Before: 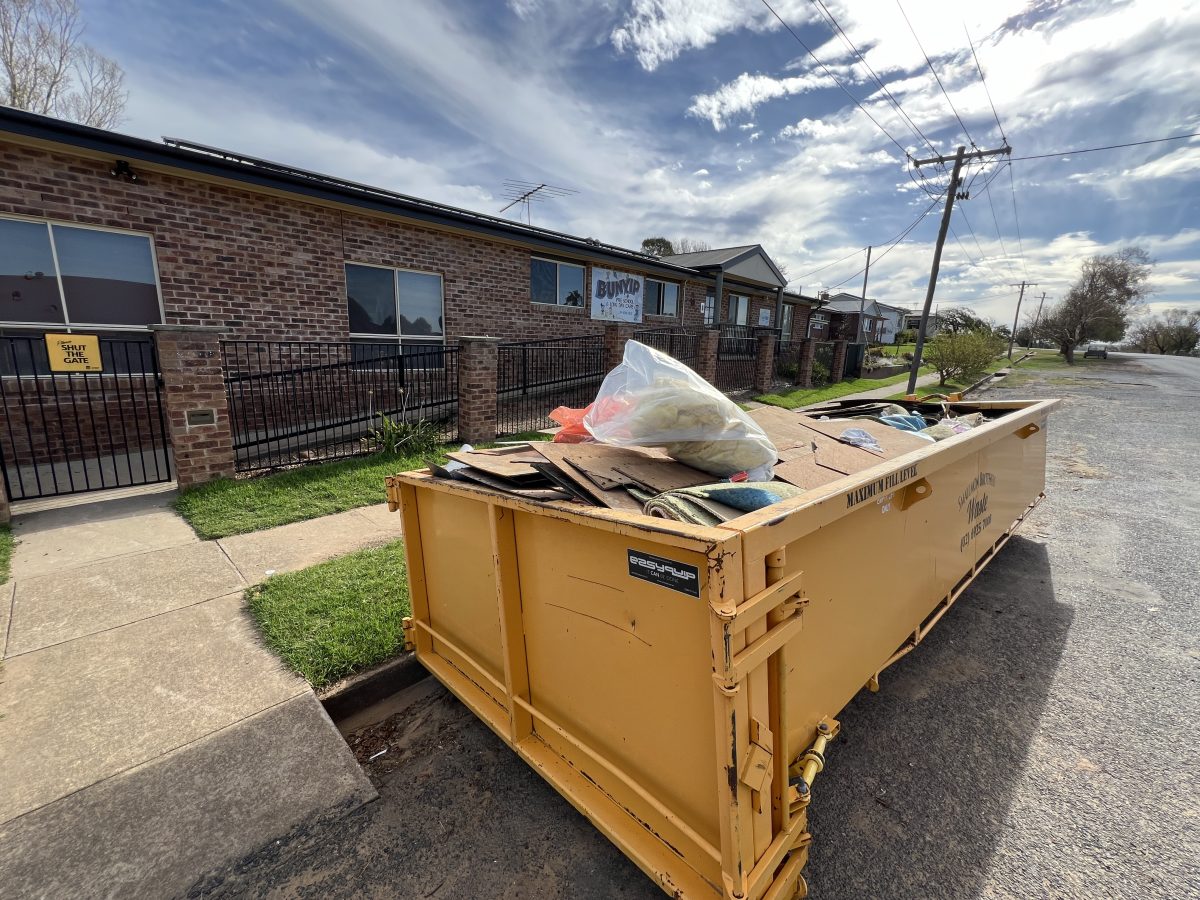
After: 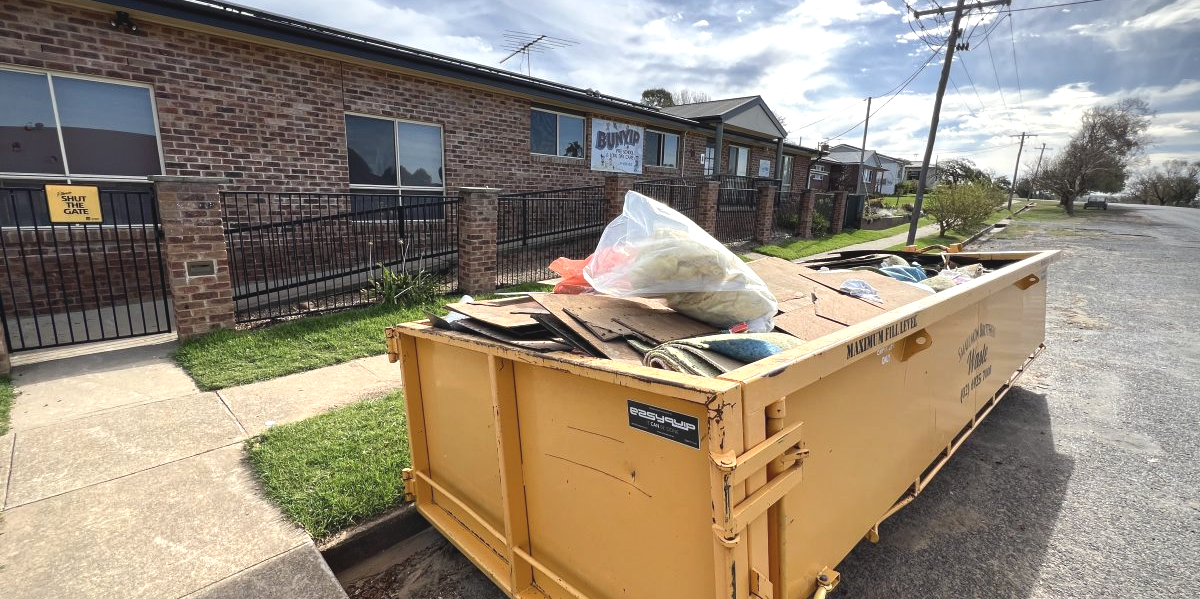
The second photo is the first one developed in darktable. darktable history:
contrast brightness saturation: contrast -0.081, brightness -0.038, saturation -0.114
crop: top 16.605%, bottom 16.763%
exposure: black level correction -0.002, exposure 0.714 EV, compensate highlight preservation false
vignetting: brightness -0.412, saturation -0.297, center (-0.149, 0.01)
